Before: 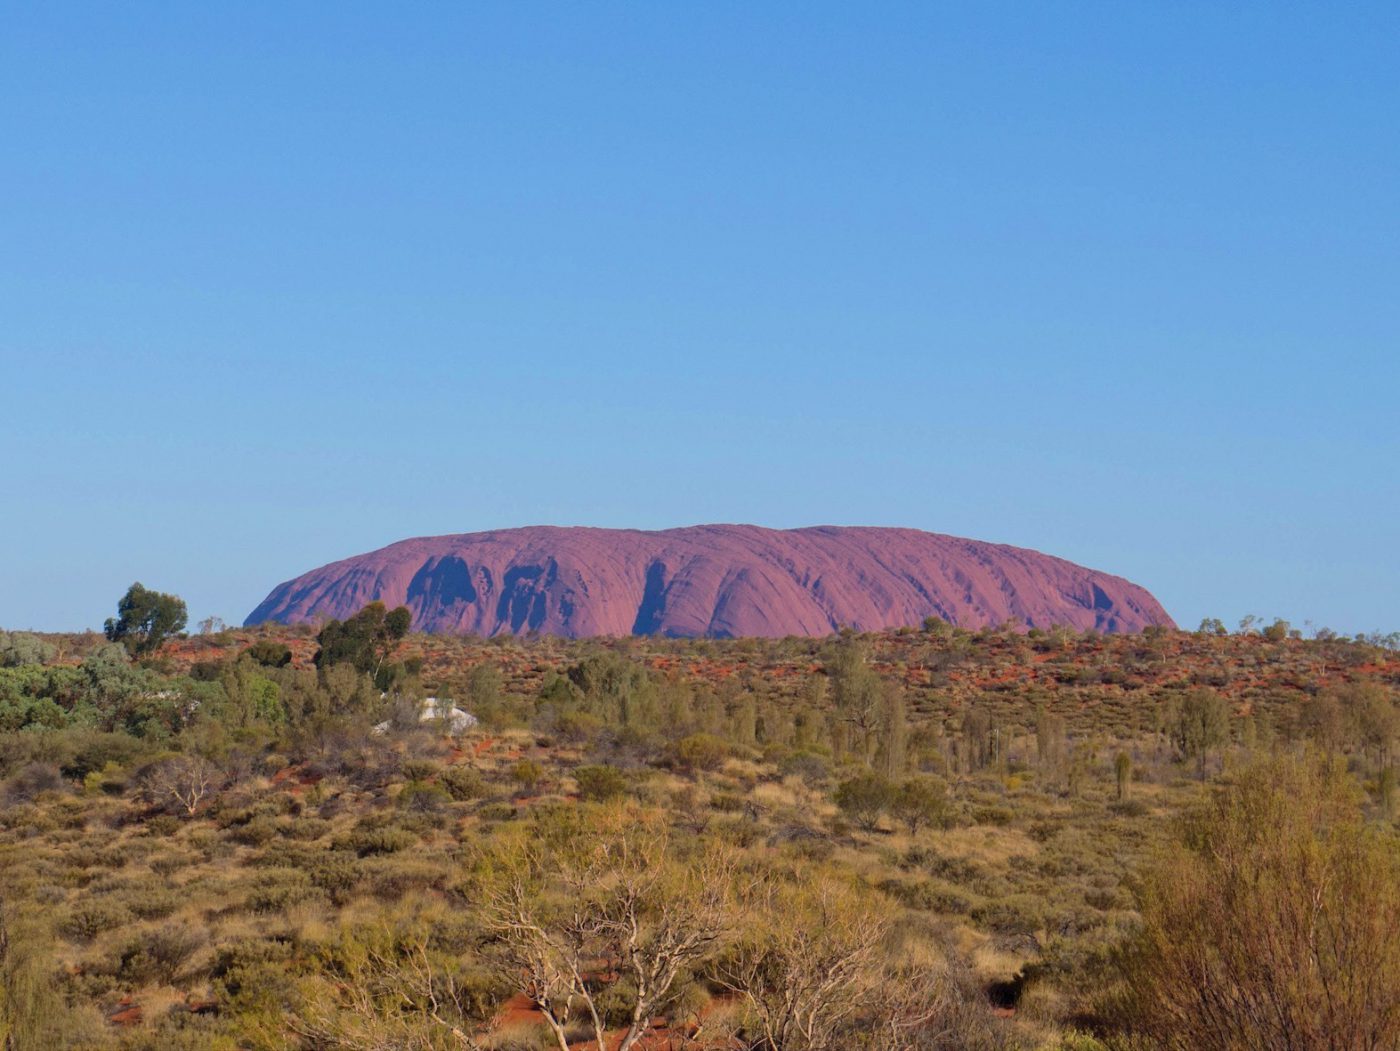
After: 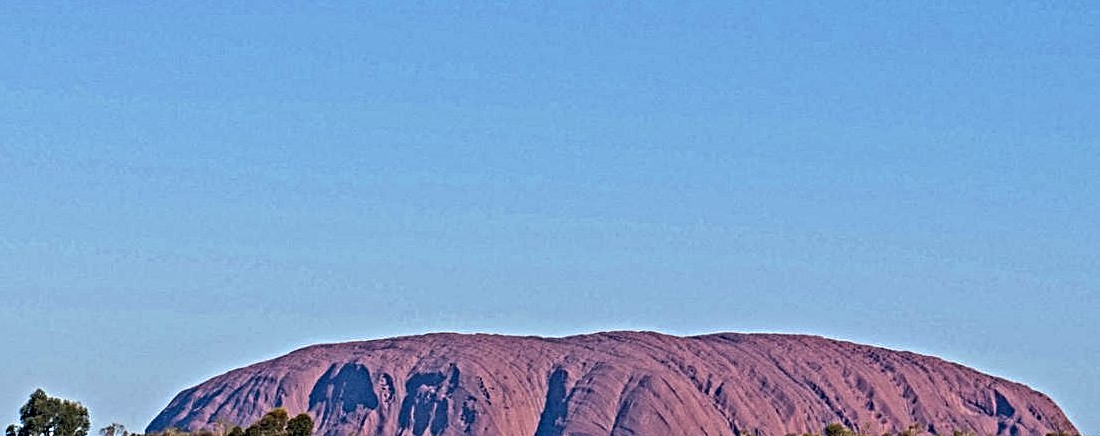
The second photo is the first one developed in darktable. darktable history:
crop: left 7.036%, top 18.398%, right 14.379%, bottom 40.043%
contrast equalizer: octaves 7, y [[0.406, 0.494, 0.589, 0.753, 0.877, 0.999], [0.5 ×6], [0.5 ×6], [0 ×6], [0 ×6]]
